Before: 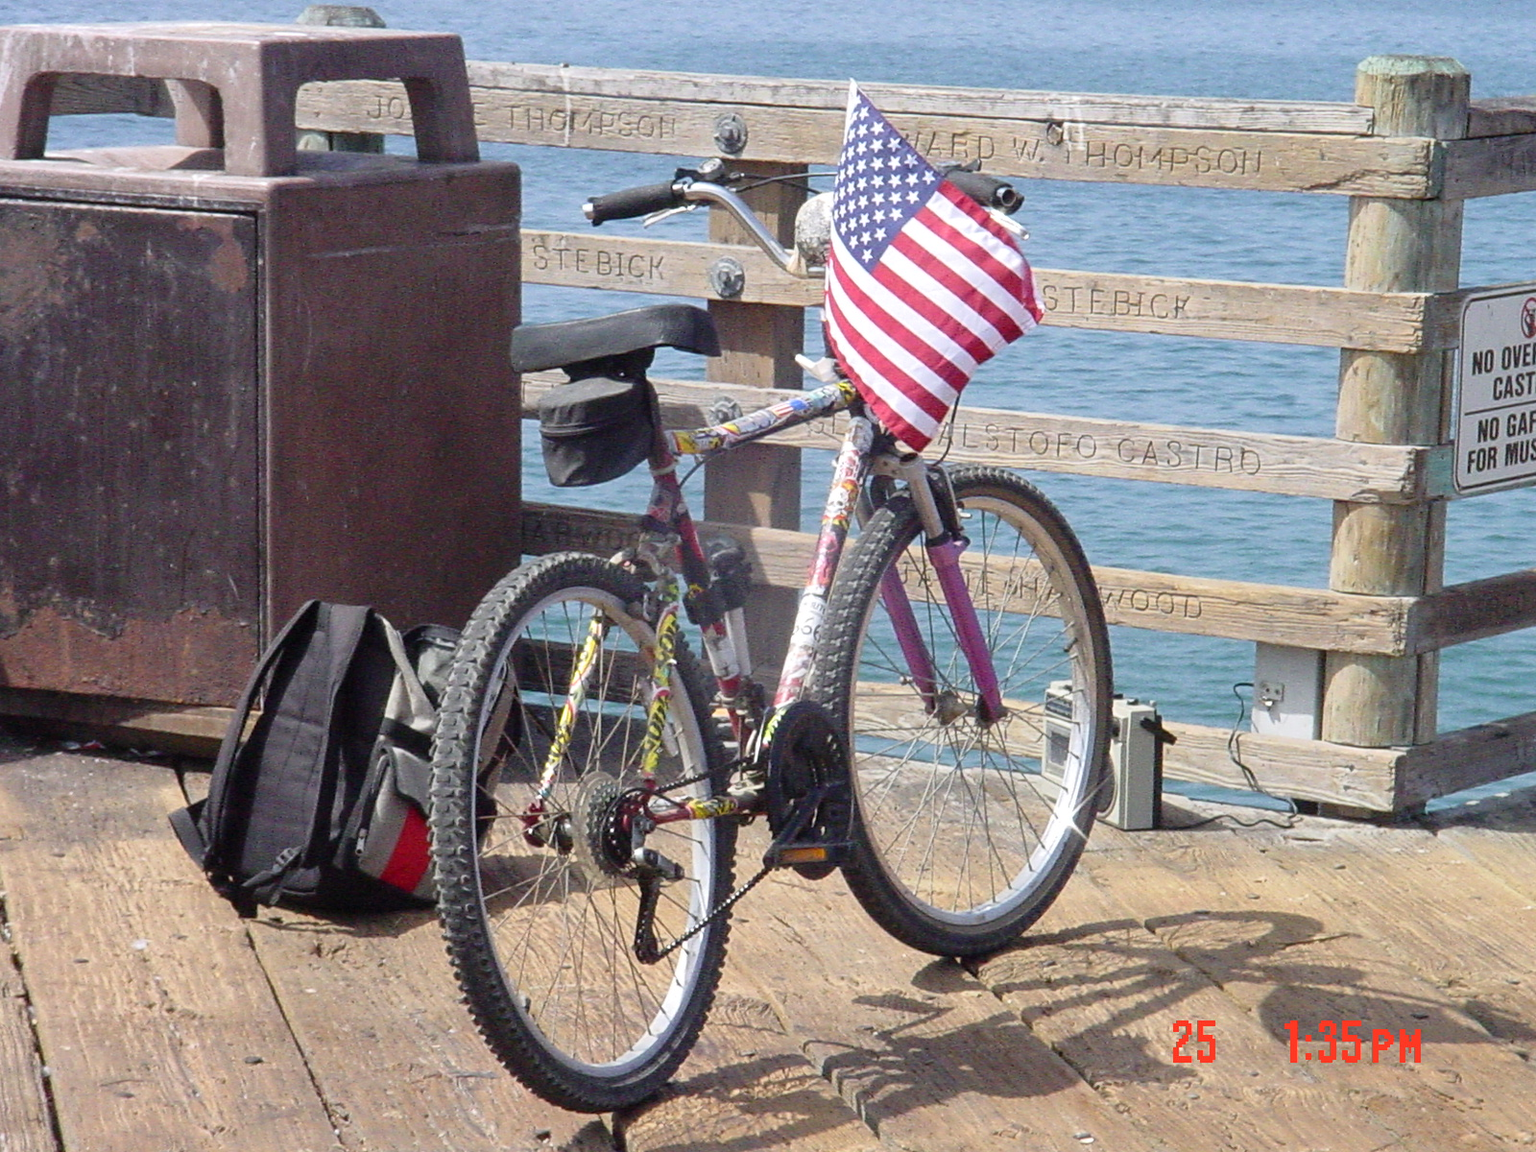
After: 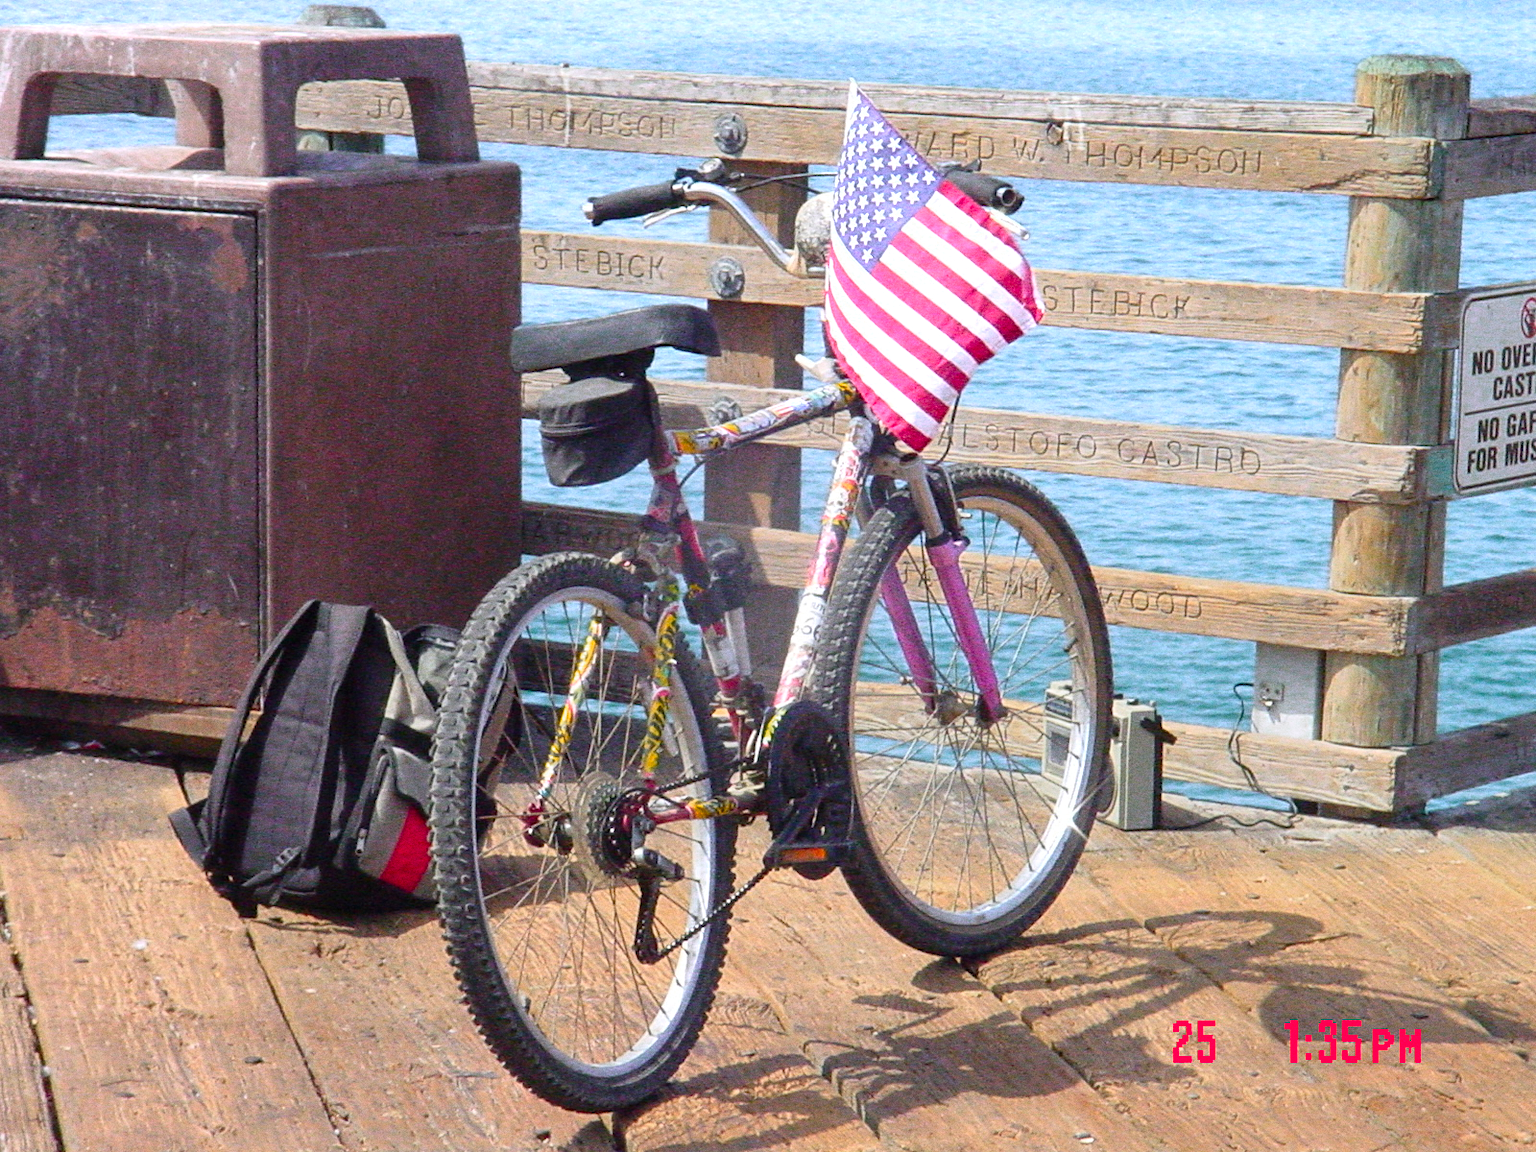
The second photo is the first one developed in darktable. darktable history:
grain: coarseness 0.47 ISO
color zones: curves: ch0 [(0.473, 0.374) (0.742, 0.784)]; ch1 [(0.354, 0.737) (0.742, 0.705)]; ch2 [(0.318, 0.421) (0.758, 0.532)]
